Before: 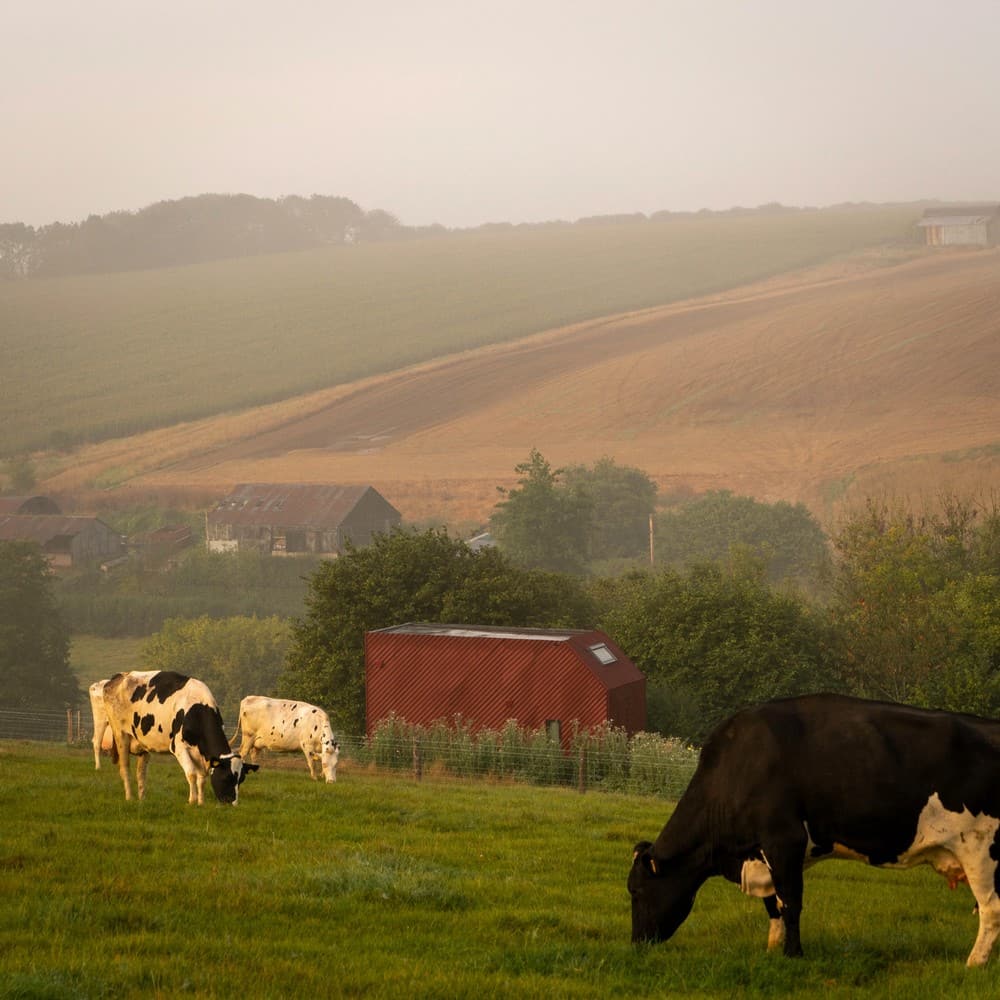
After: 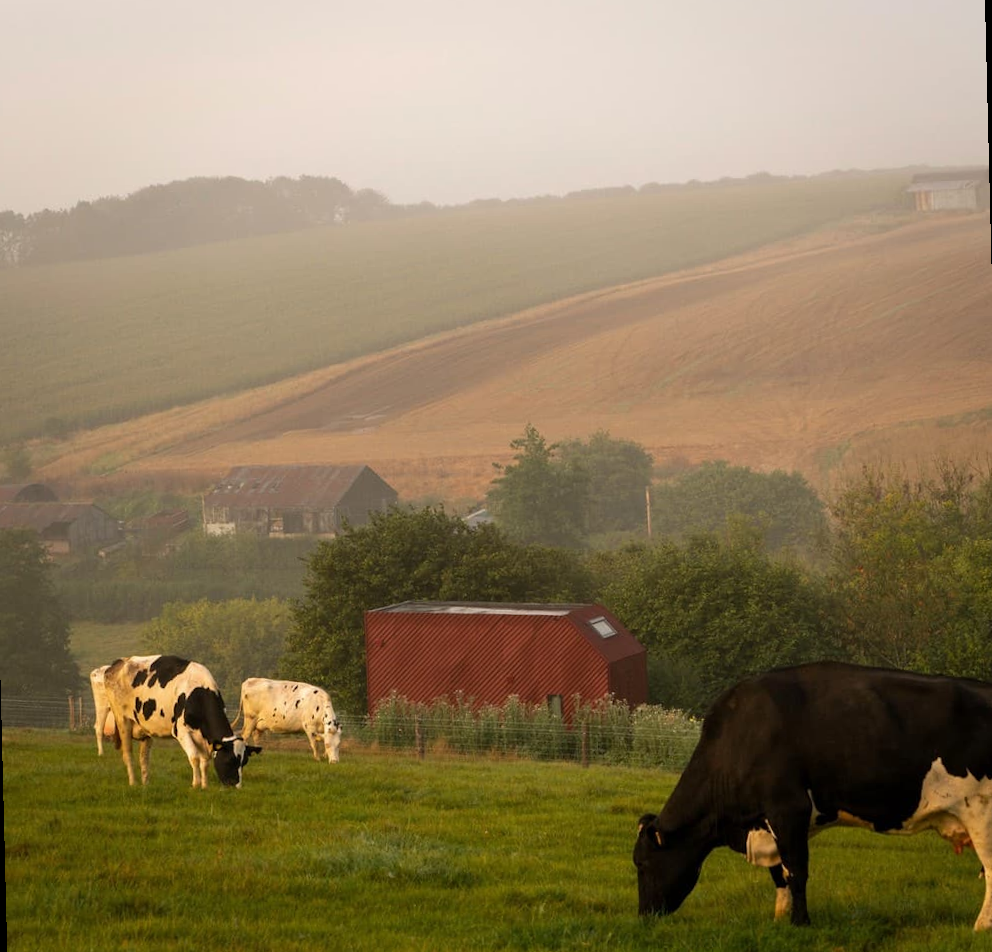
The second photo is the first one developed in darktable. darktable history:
white balance: emerald 1
rotate and perspective: rotation -1.42°, crop left 0.016, crop right 0.984, crop top 0.035, crop bottom 0.965
